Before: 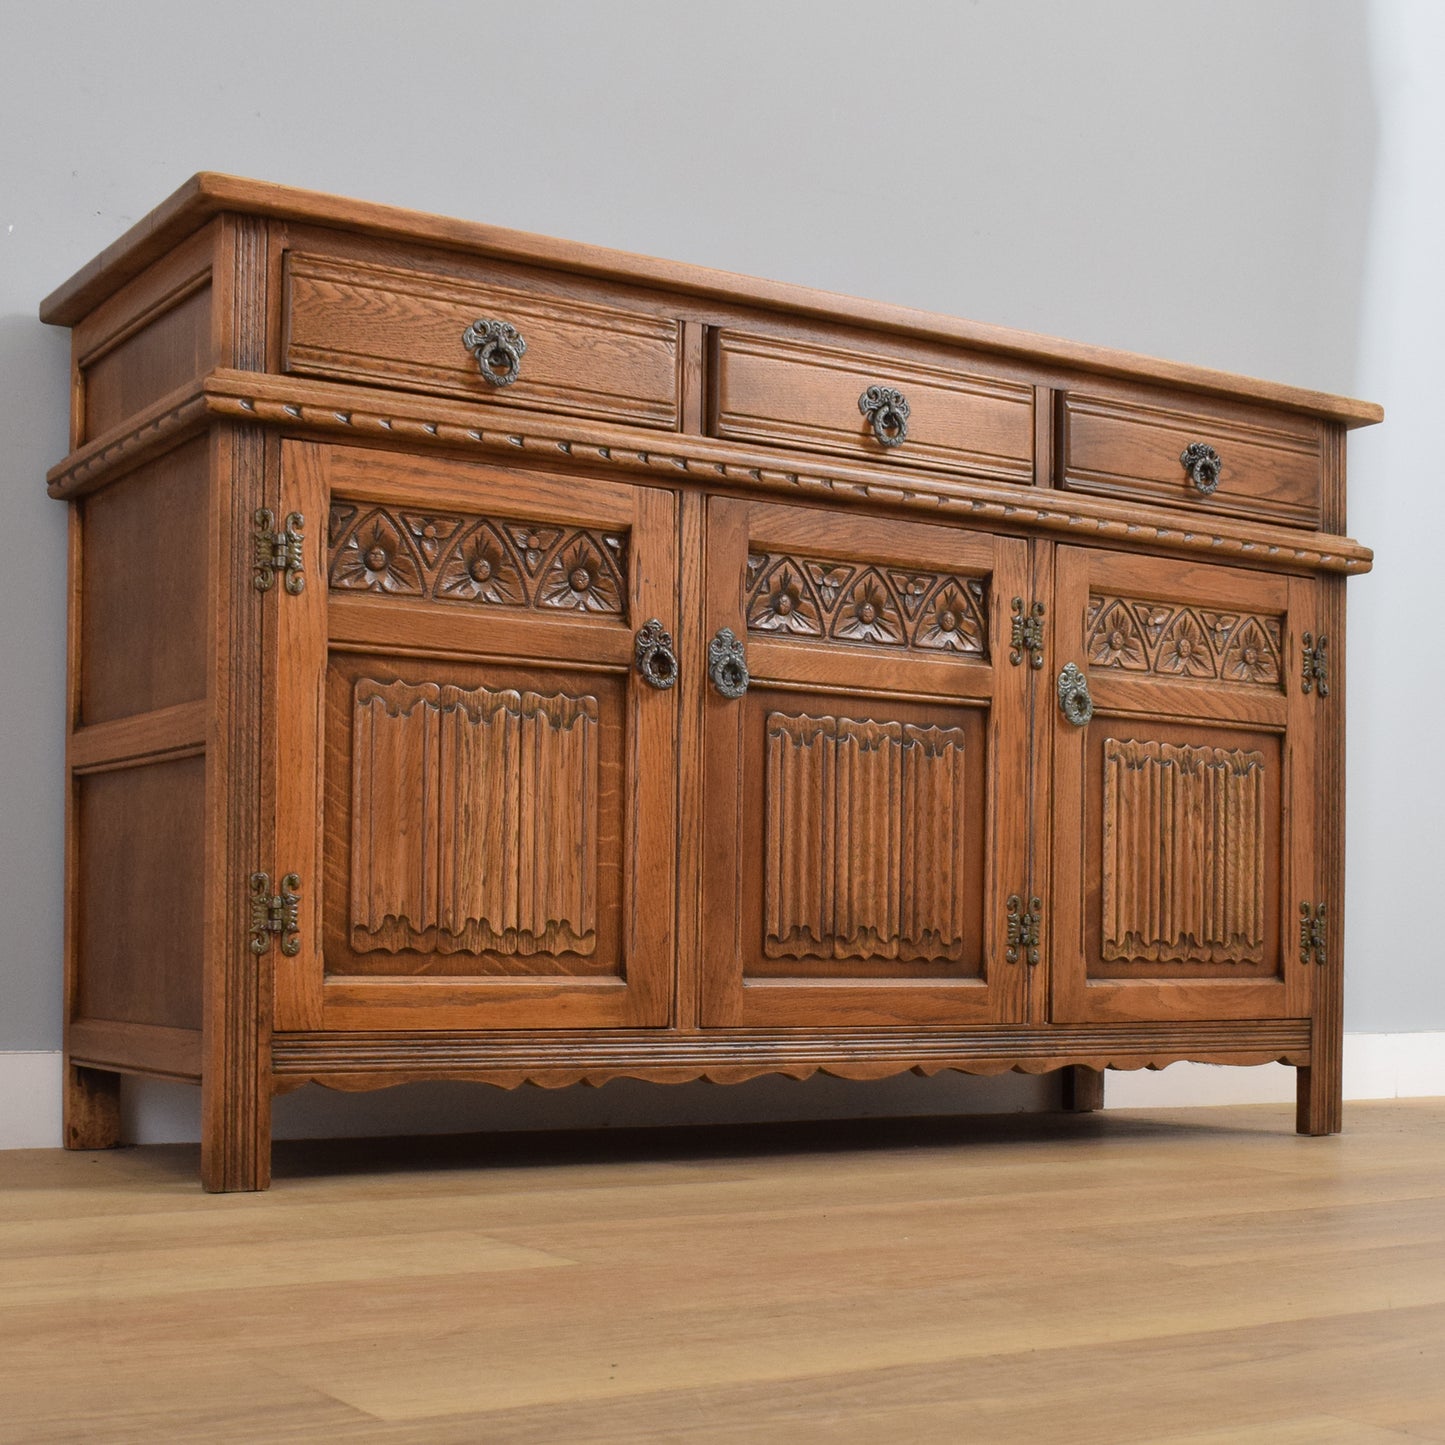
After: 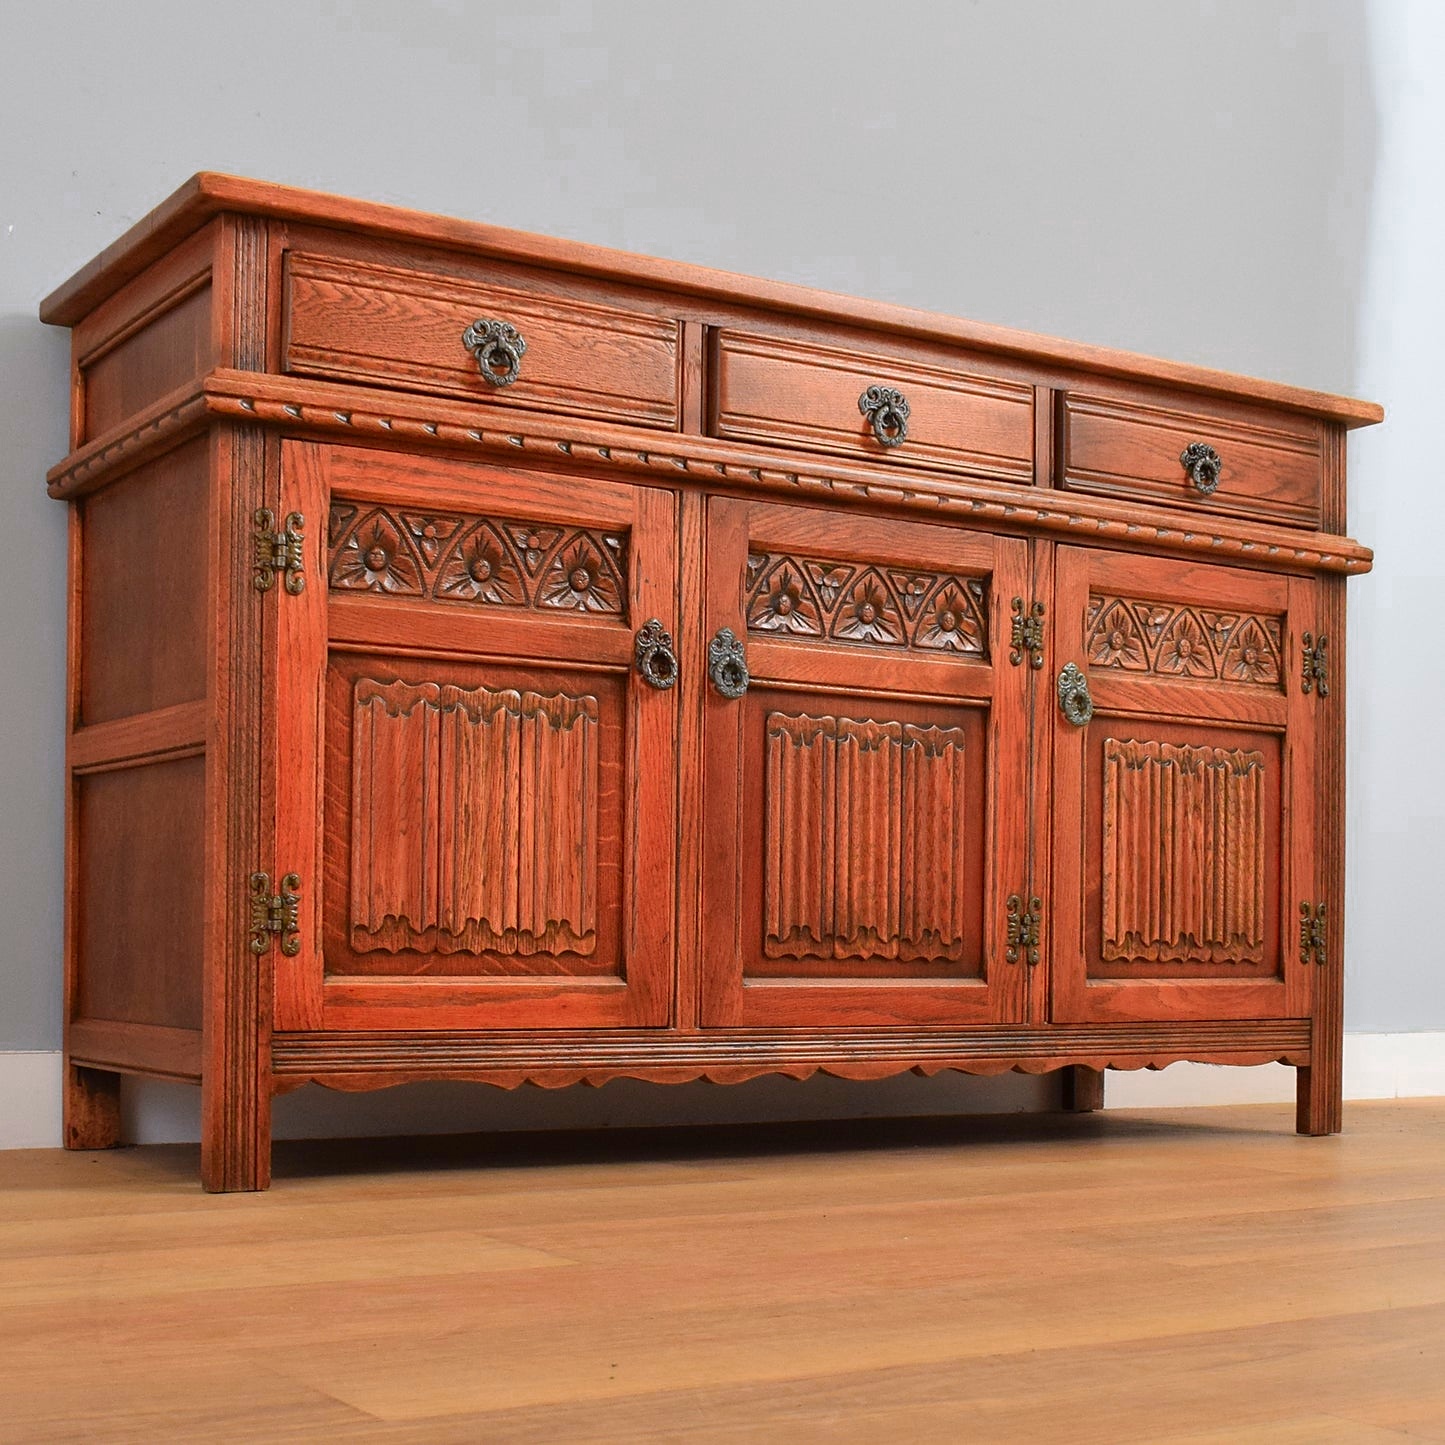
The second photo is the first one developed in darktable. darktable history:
sharpen: radius 1.818, amount 0.39, threshold 1.249
color zones: curves: ch0 [(0.473, 0.374) (0.742, 0.784)]; ch1 [(0.354, 0.737) (0.742, 0.705)]; ch2 [(0.318, 0.421) (0.758, 0.532)]
